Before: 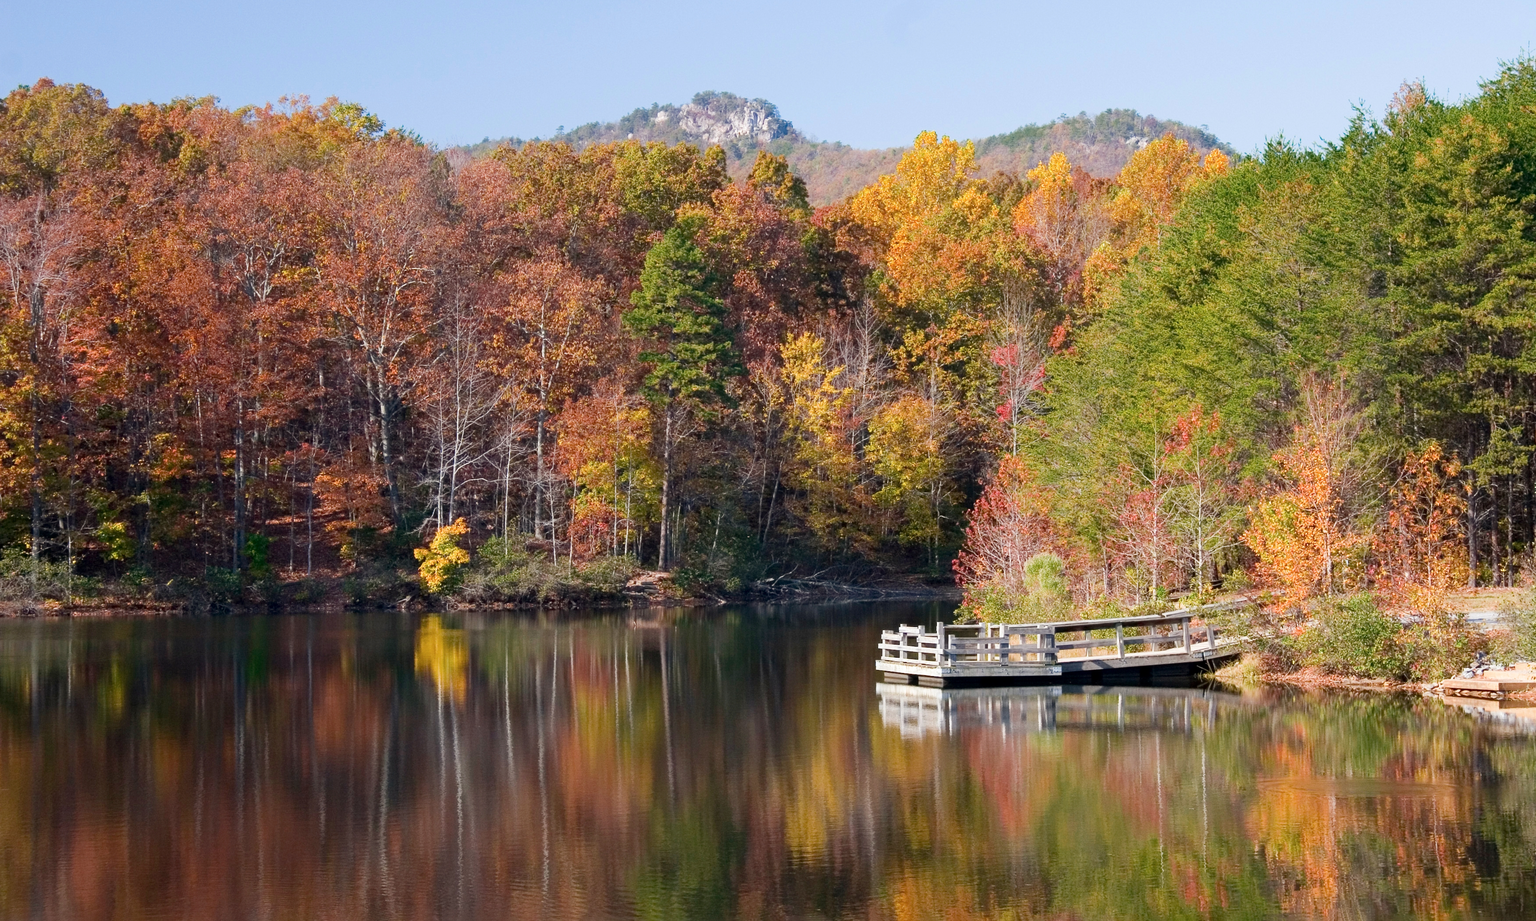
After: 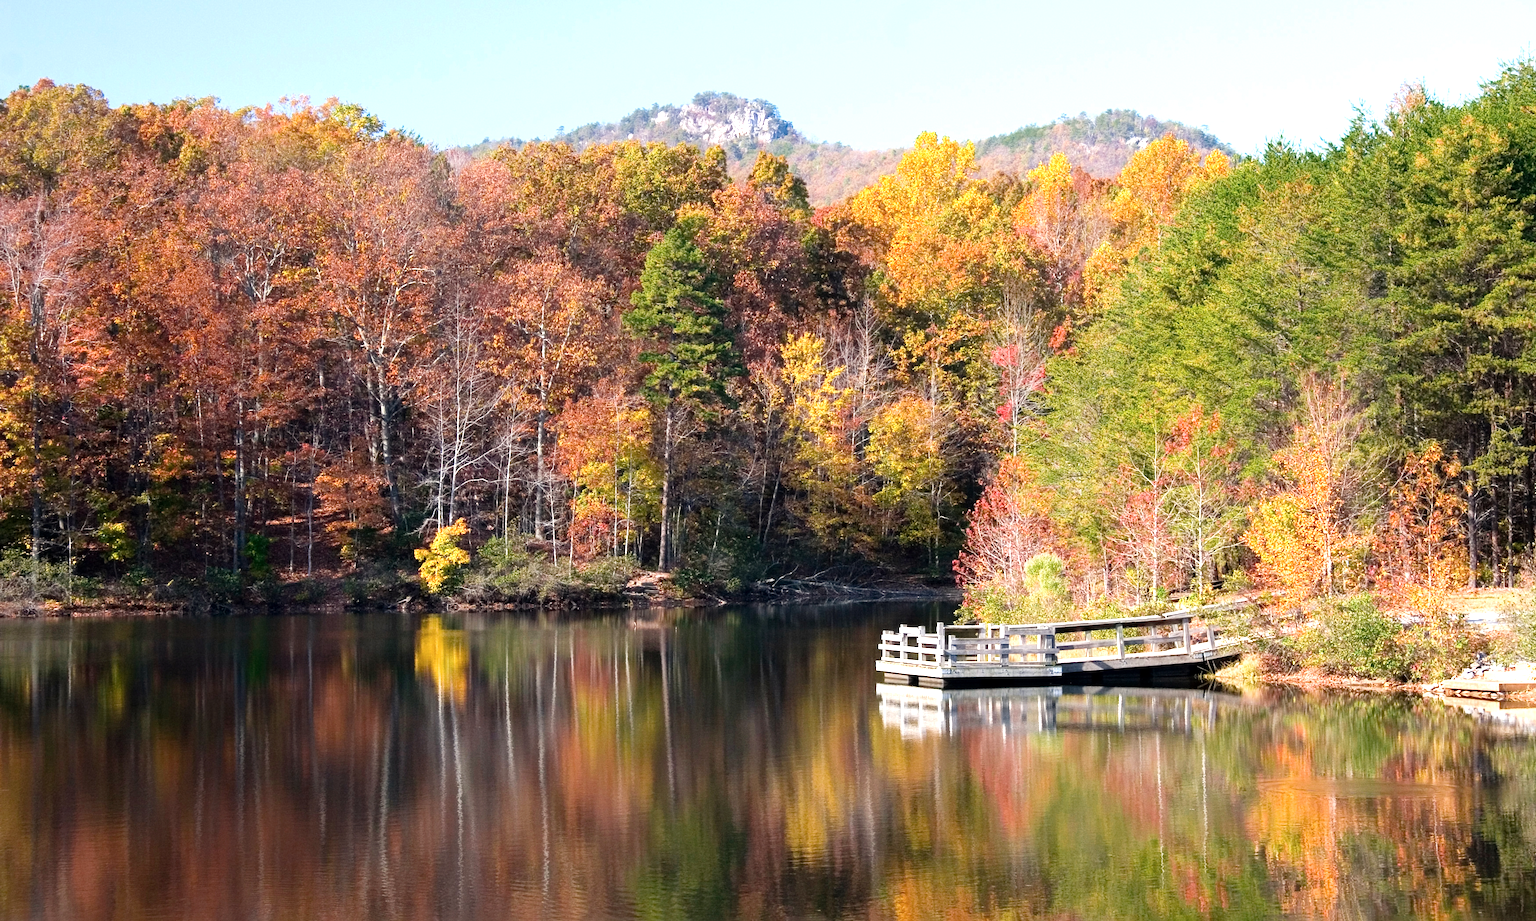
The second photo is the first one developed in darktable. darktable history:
tone equalizer: -8 EV -0.711 EV, -7 EV -0.69 EV, -6 EV -0.603 EV, -5 EV -0.394 EV, -3 EV 0.394 EV, -2 EV 0.6 EV, -1 EV 0.7 EV, +0 EV 0.737 EV
